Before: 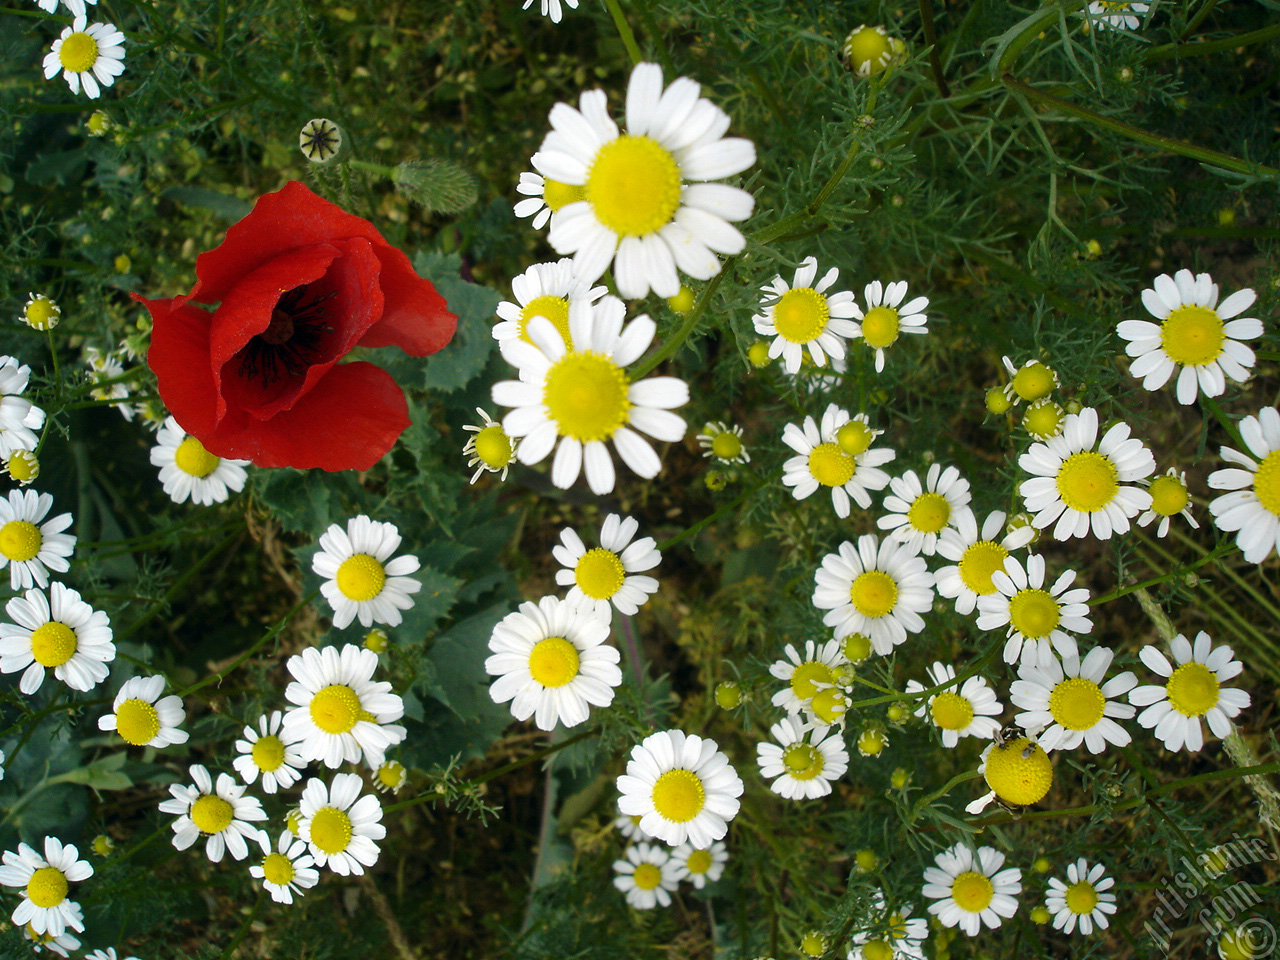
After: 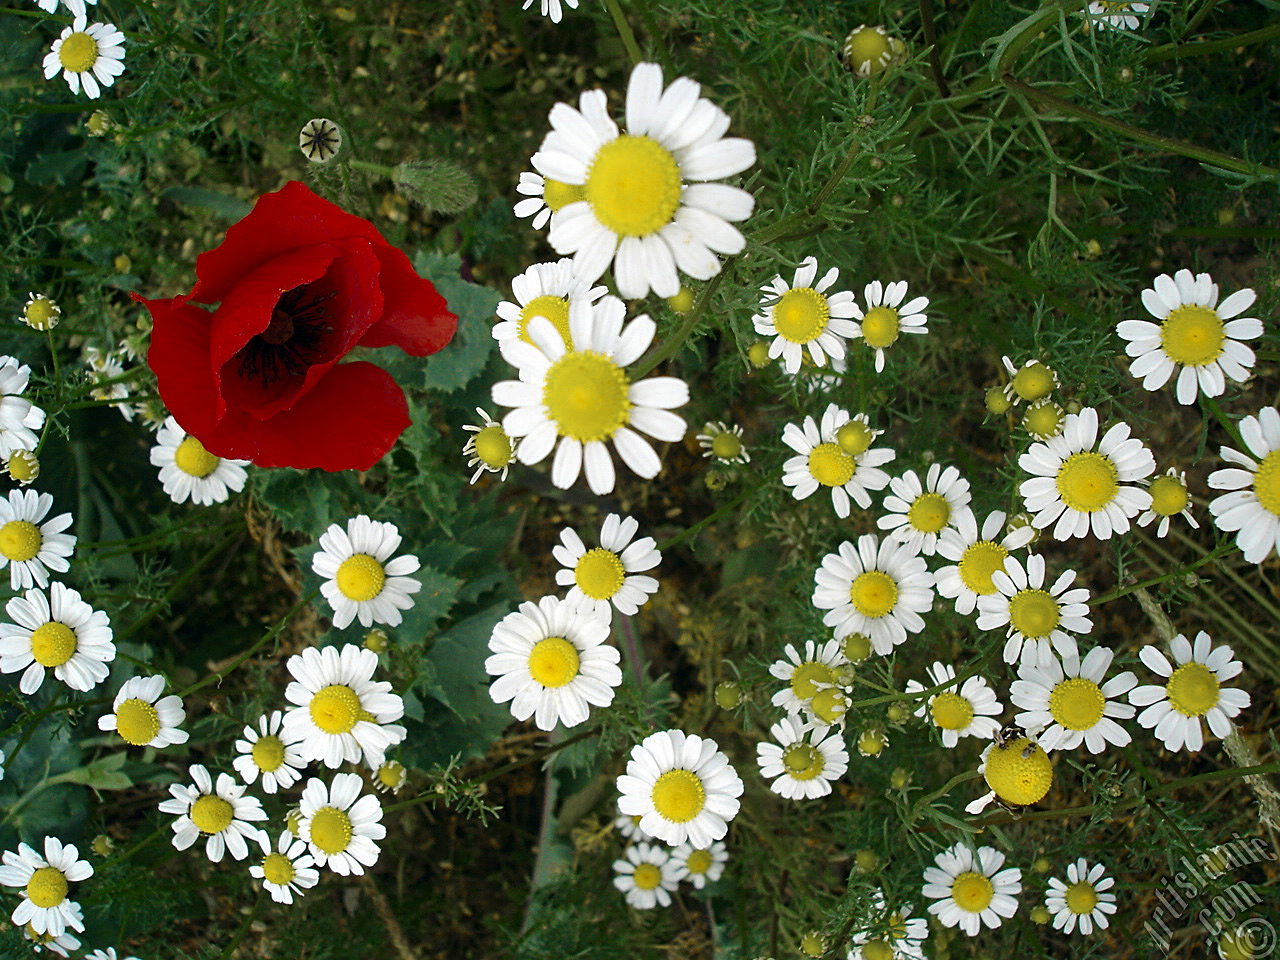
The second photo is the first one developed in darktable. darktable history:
sharpen: on, module defaults
color zones: curves: ch0 [(0.11, 0.396) (0.195, 0.36) (0.25, 0.5) (0.303, 0.412) (0.357, 0.544) (0.75, 0.5) (0.967, 0.328)]; ch1 [(0, 0.468) (0.112, 0.512) (0.202, 0.6) (0.25, 0.5) (0.307, 0.352) (0.357, 0.544) (0.75, 0.5) (0.963, 0.524)]
